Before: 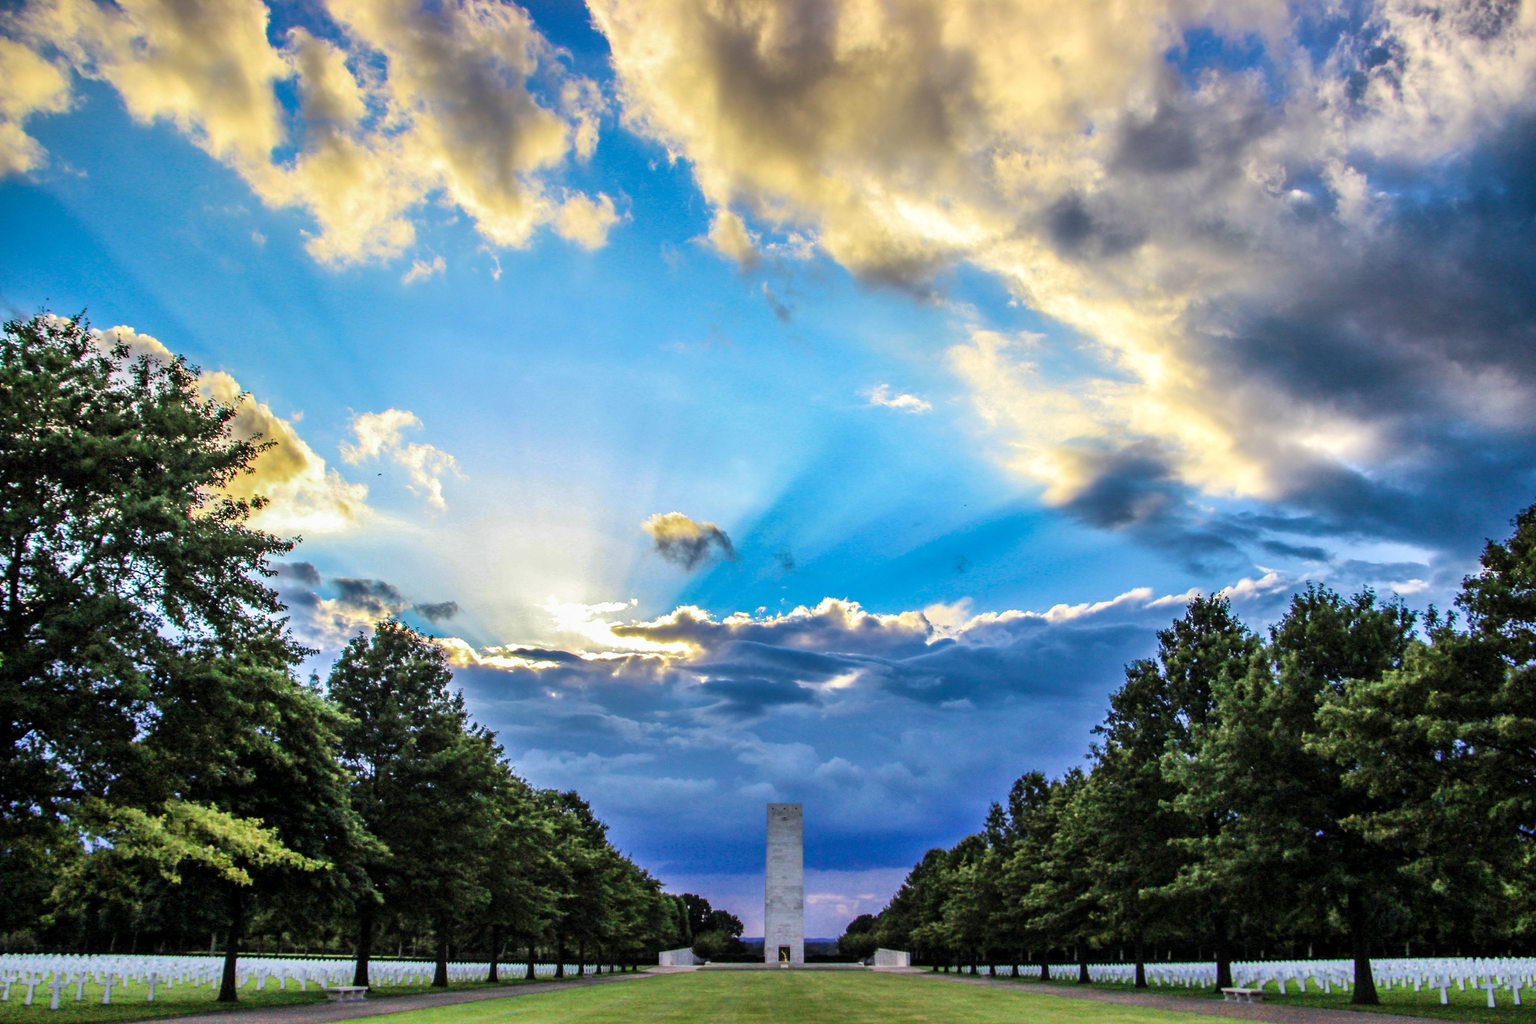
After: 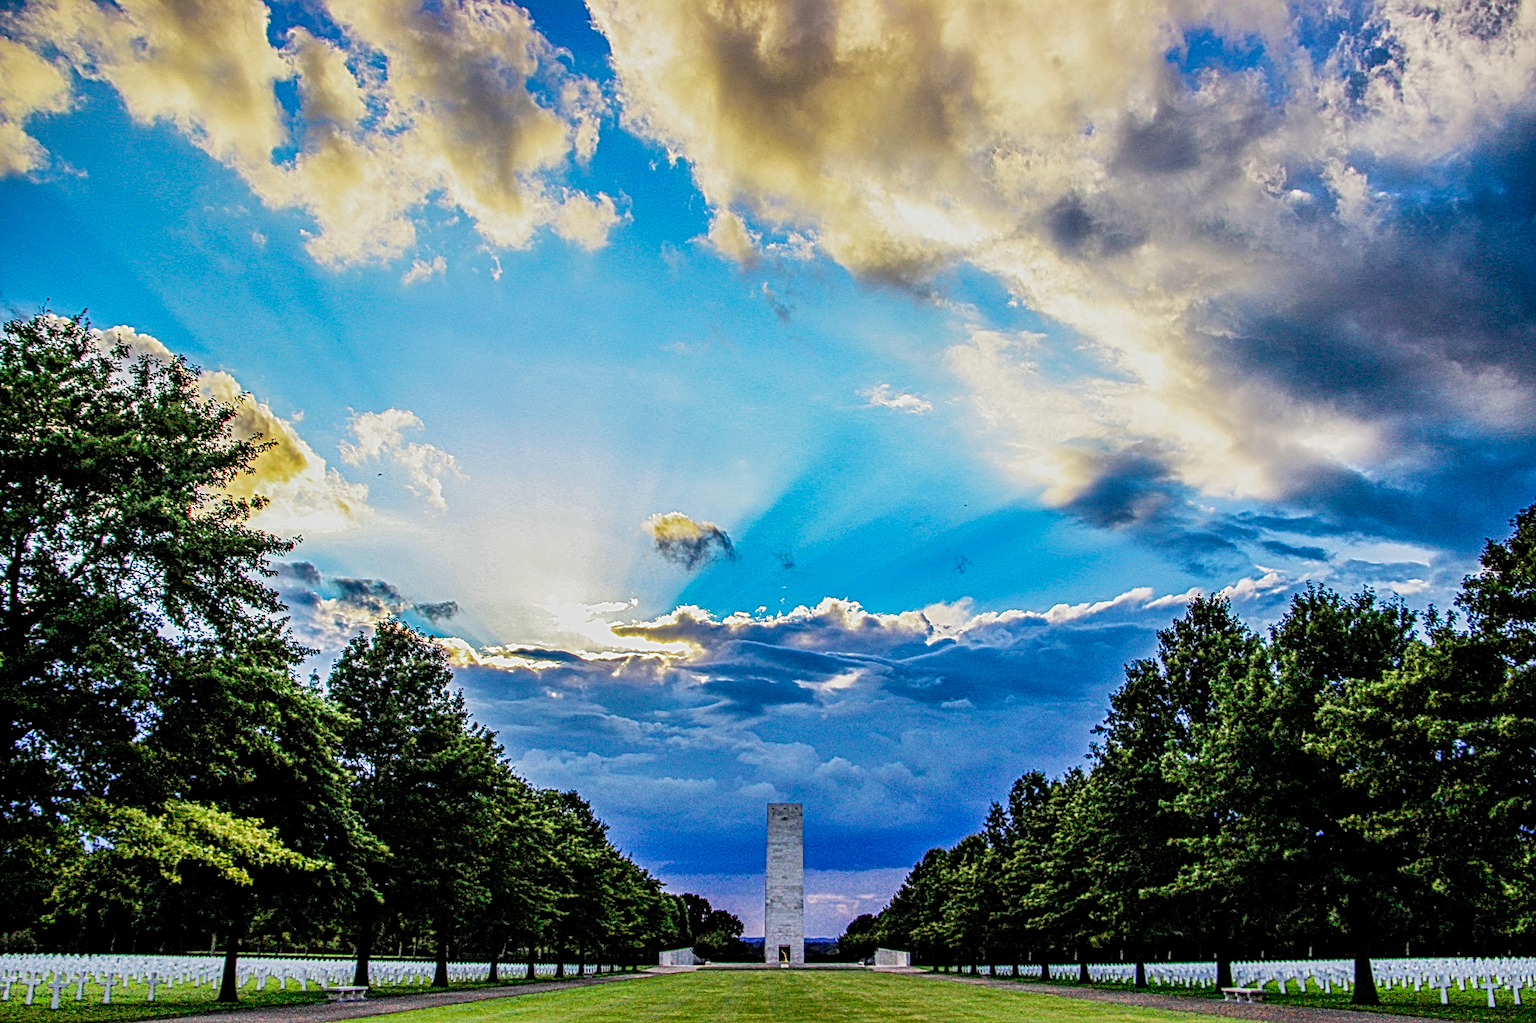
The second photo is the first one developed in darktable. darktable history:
color balance rgb: perceptual saturation grading › global saturation 12.355%
local contrast: mode bilateral grid, contrast 20, coarseness 3, detail 300%, midtone range 0.2
filmic rgb: middle gray luminance 9.39%, black relative exposure -10.66 EV, white relative exposure 3.43 EV, threshold 5.94 EV, target black luminance 0%, hardness 5.97, latitude 59.58%, contrast 1.089, highlights saturation mix 3.68%, shadows ↔ highlights balance 29.43%, preserve chrominance no, color science v5 (2021), contrast in shadows safe, contrast in highlights safe, enable highlight reconstruction true
